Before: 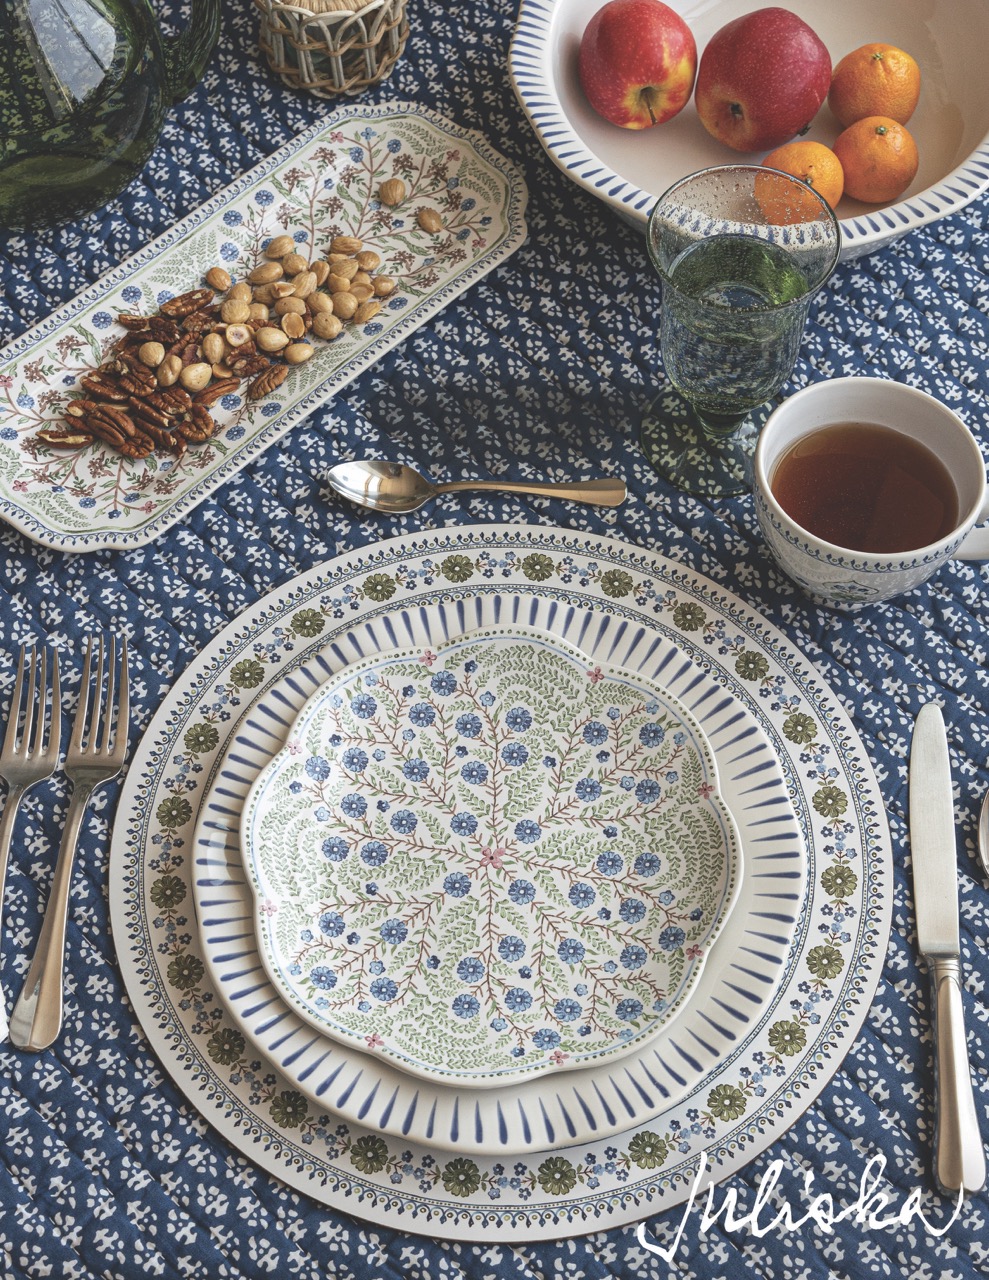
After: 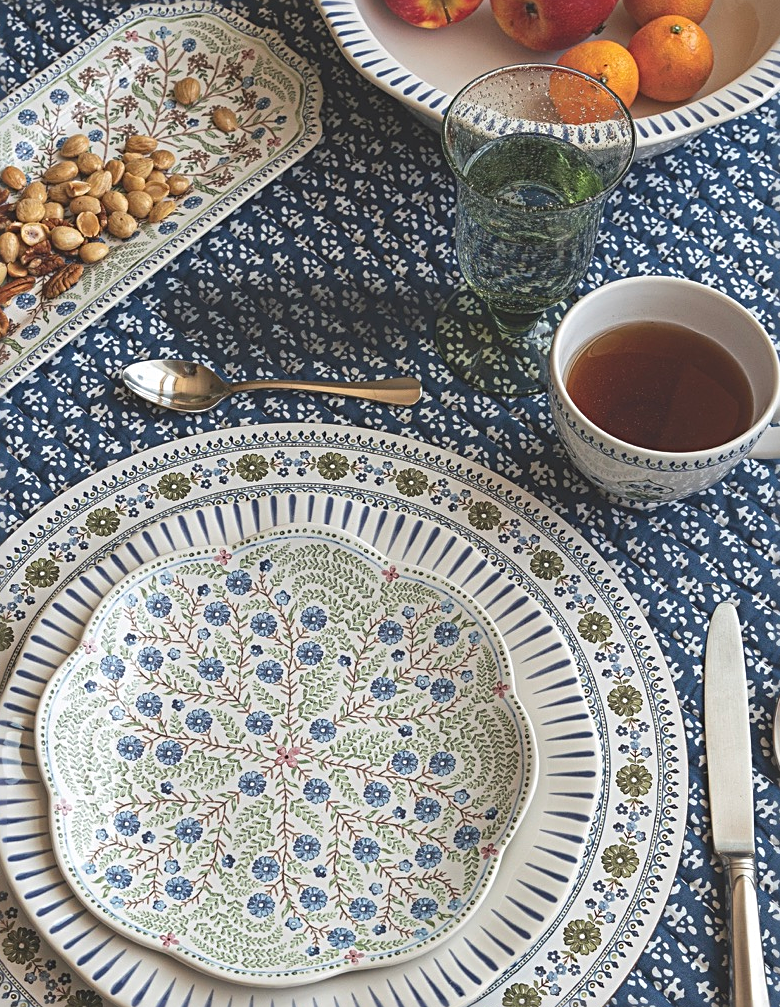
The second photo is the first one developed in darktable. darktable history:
crop and rotate: left 20.74%, top 7.912%, right 0.375%, bottom 13.378%
sharpen: radius 2.767
